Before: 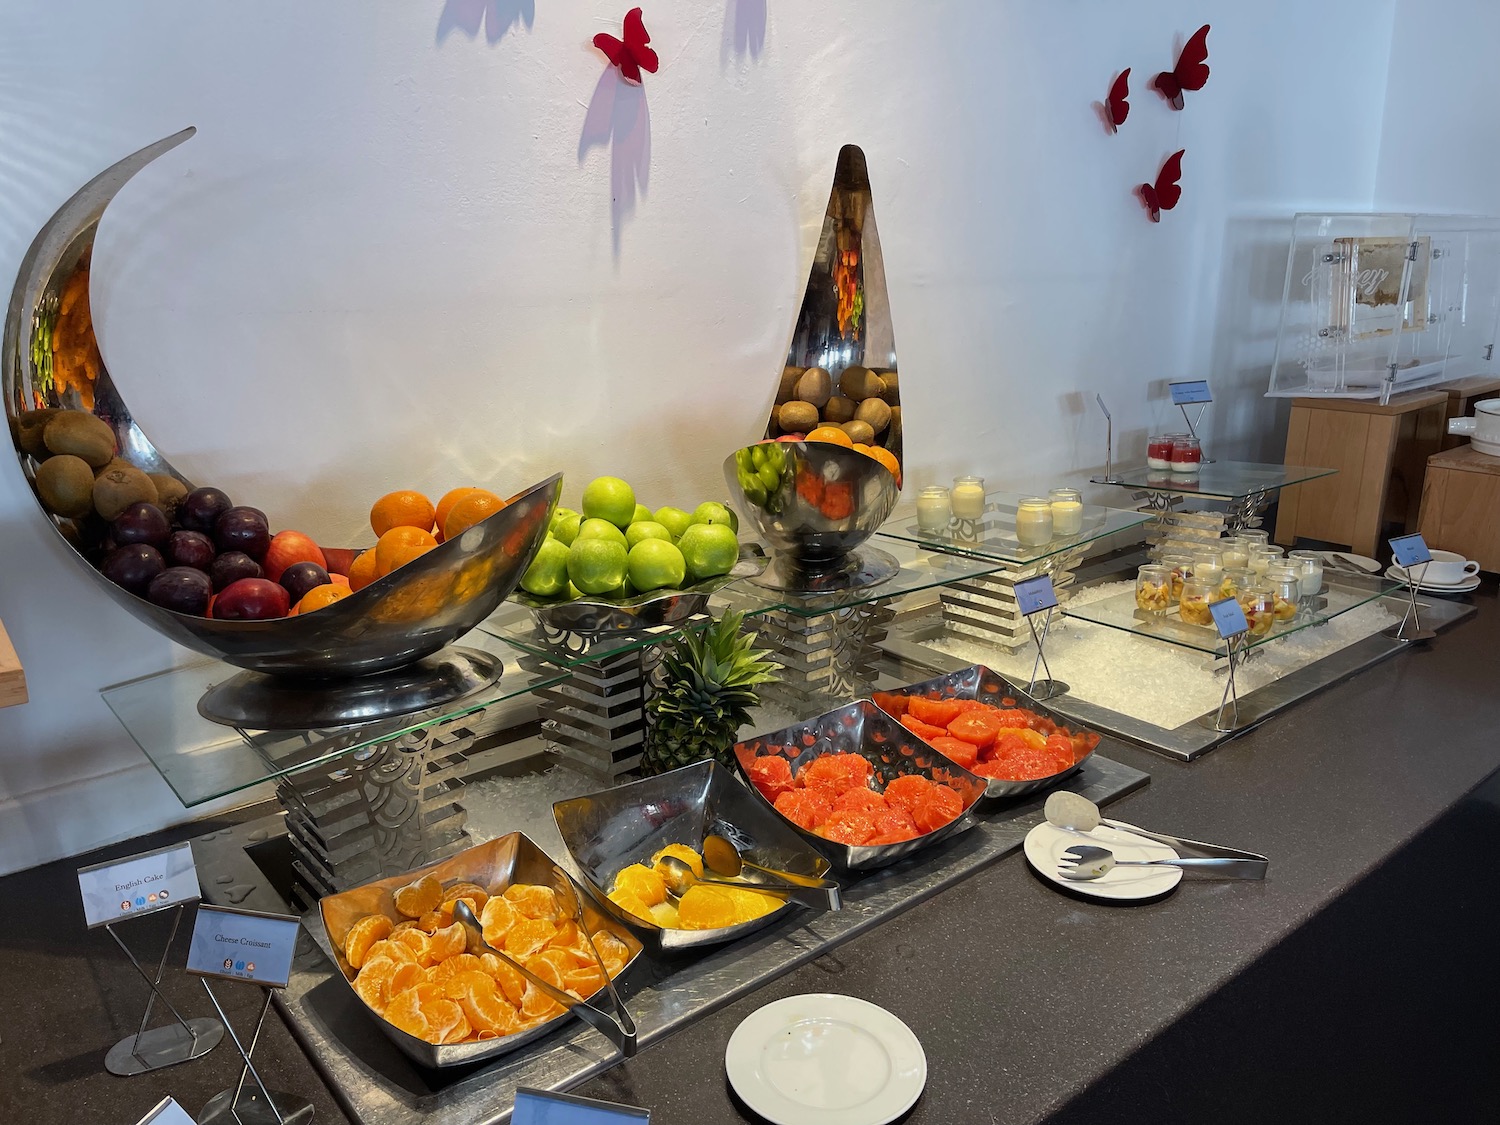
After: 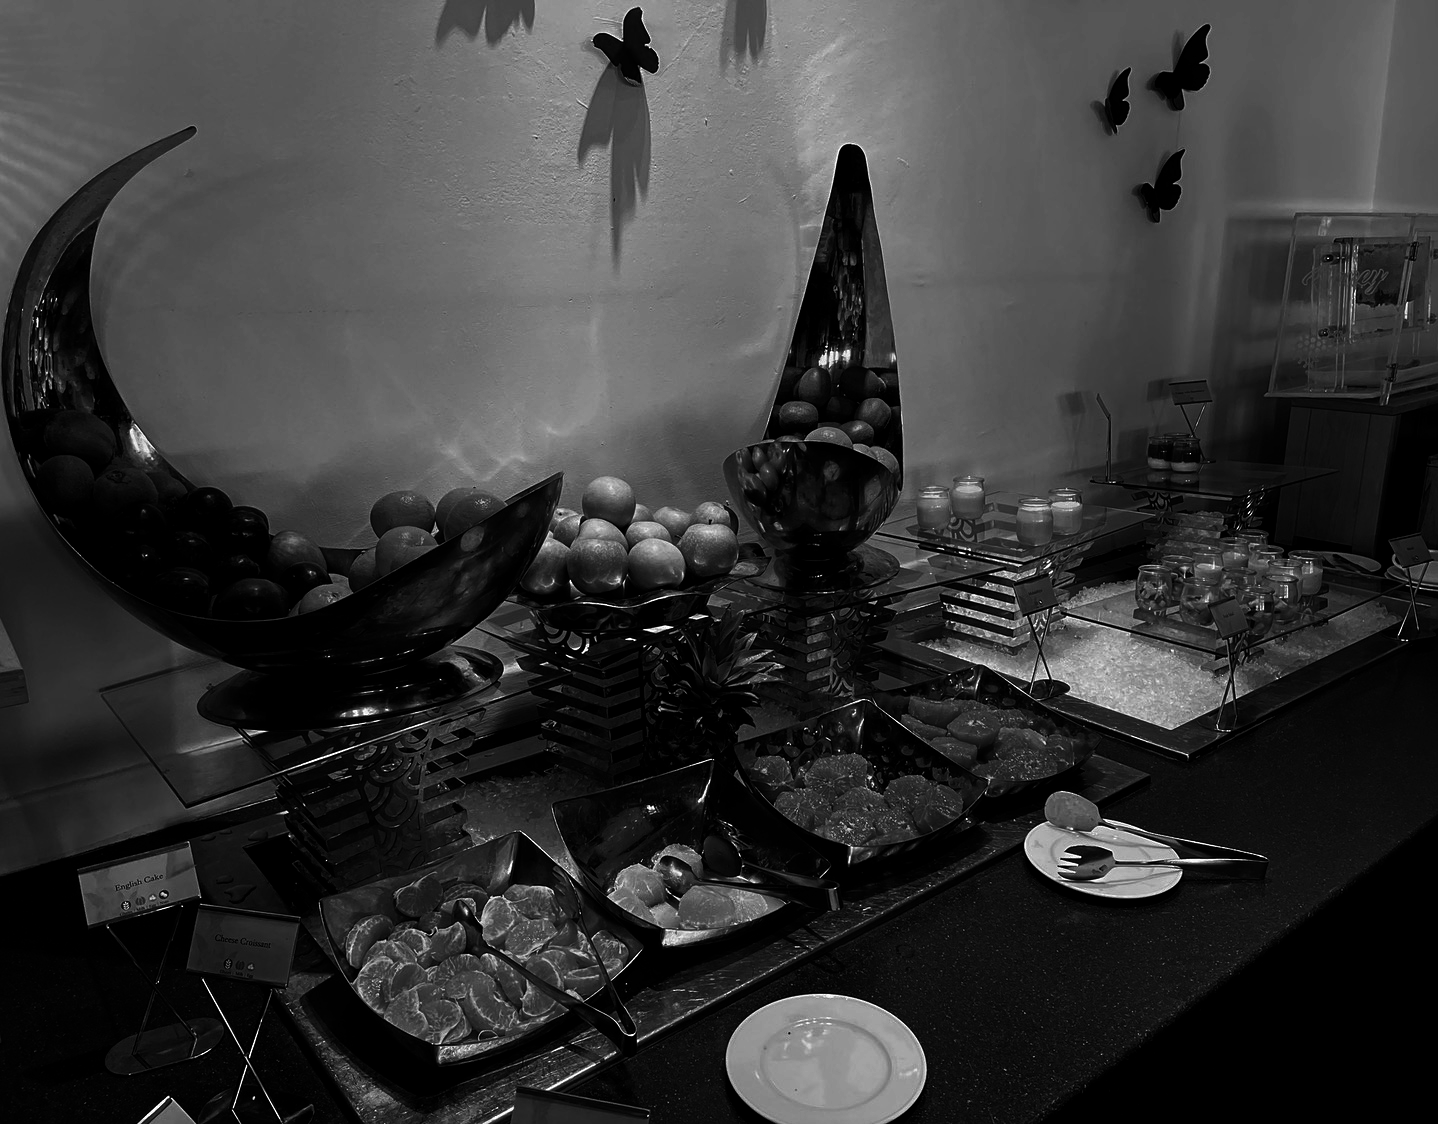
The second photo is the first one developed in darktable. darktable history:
crop: right 4.126%, bottom 0.031%
sharpen: amount 0.2
contrast brightness saturation: contrast 0.02, brightness -1, saturation -1
